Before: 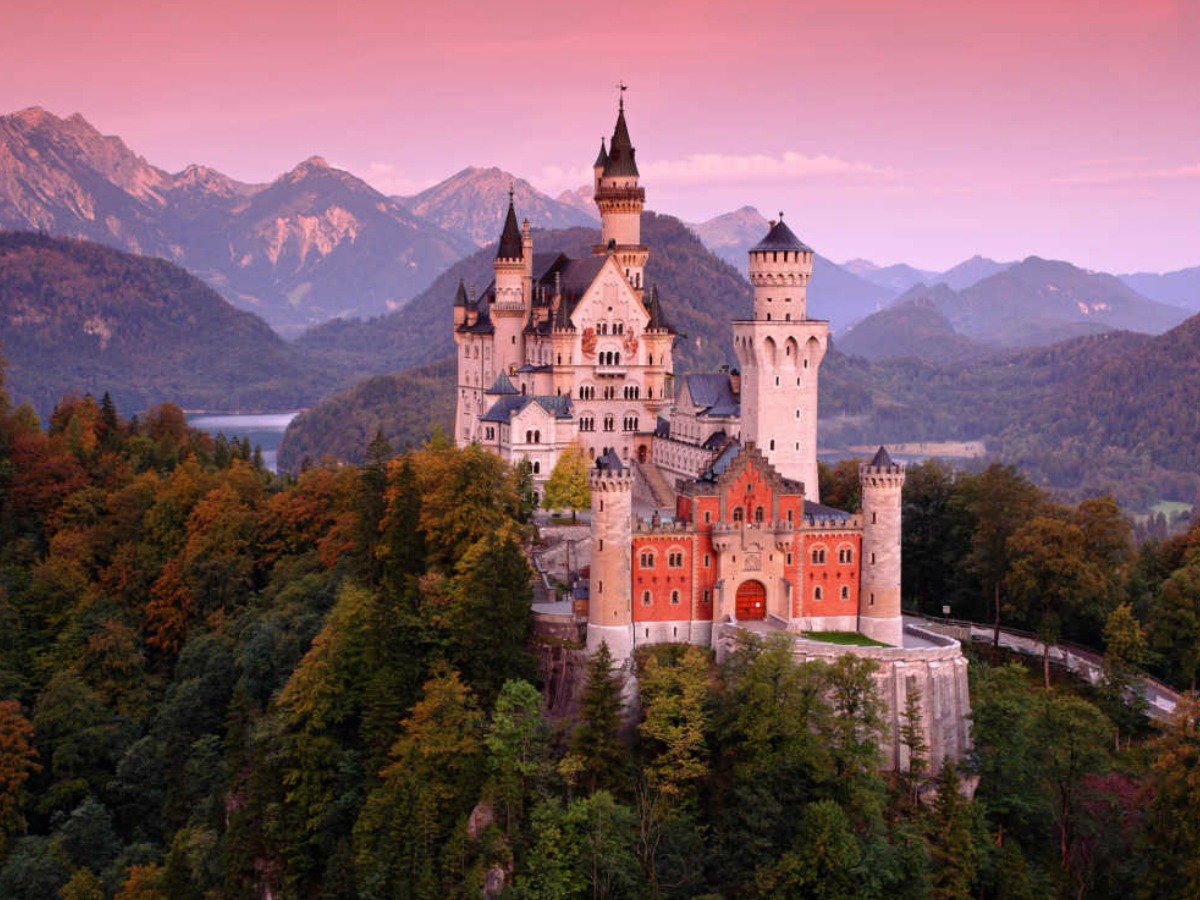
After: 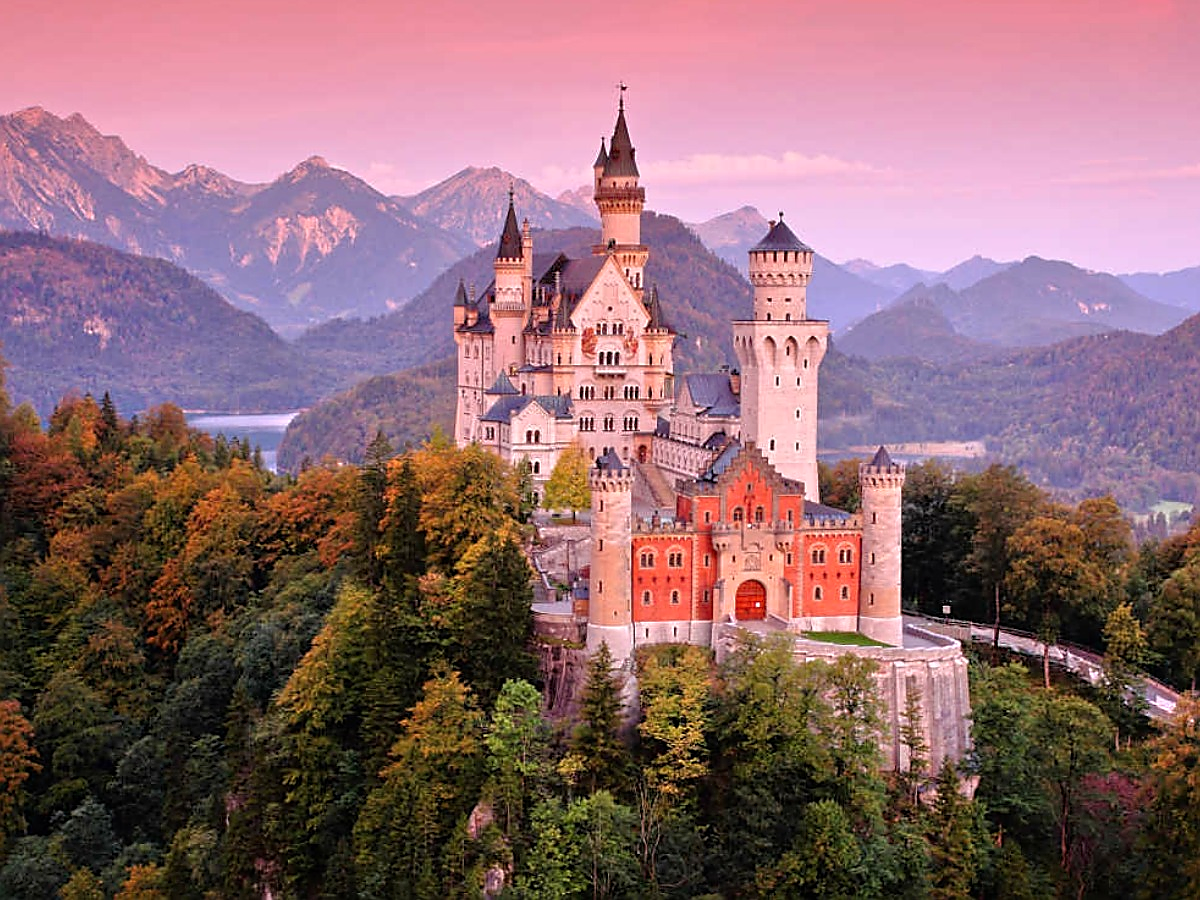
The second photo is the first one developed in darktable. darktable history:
sharpen: radius 1.4, amount 1.25, threshold 0.7
tone equalizer: -7 EV 0.15 EV, -6 EV 0.6 EV, -5 EV 1.15 EV, -4 EV 1.33 EV, -3 EV 1.15 EV, -2 EV 0.6 EV, -1 EV 0.15 EV, mask exposure compensation -0.5 EV
rotate and perspective: crop left 0, crop top 0
